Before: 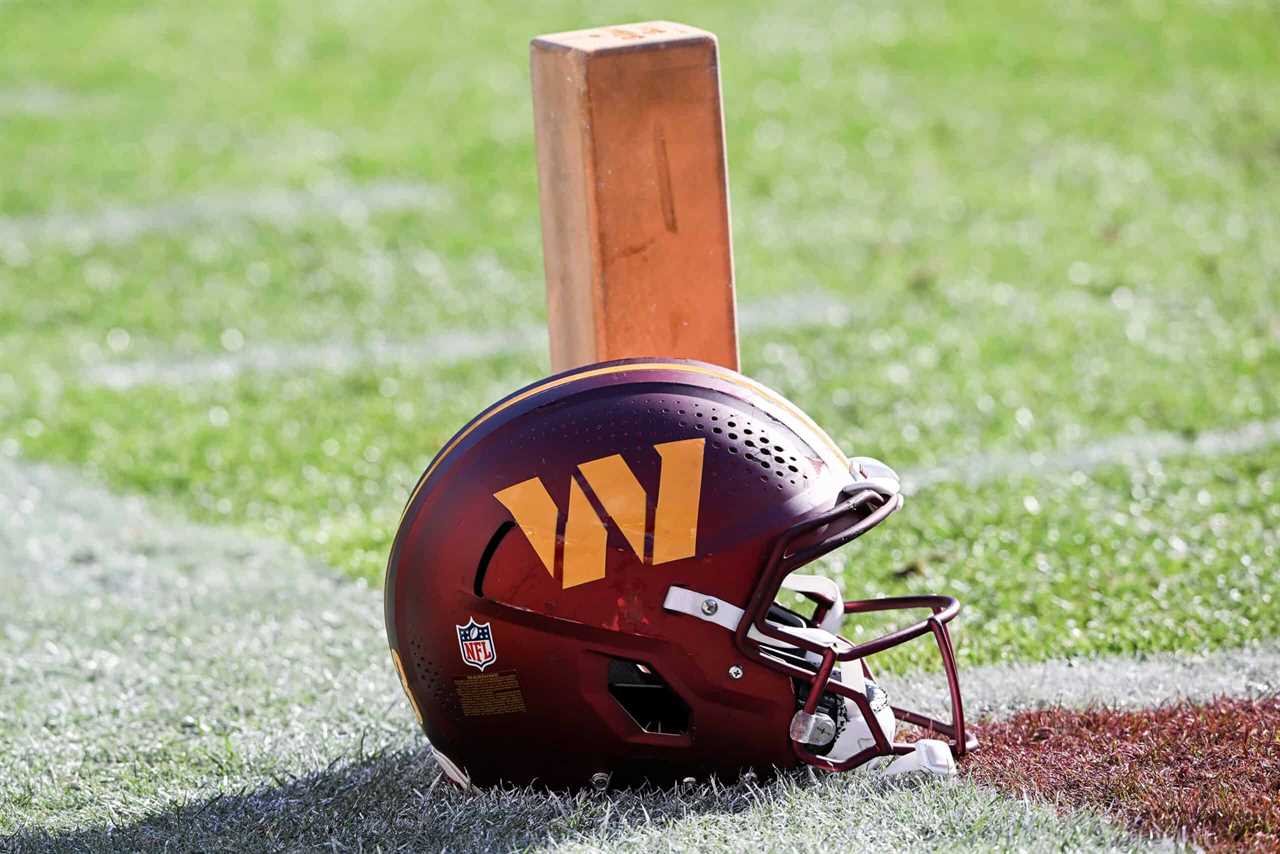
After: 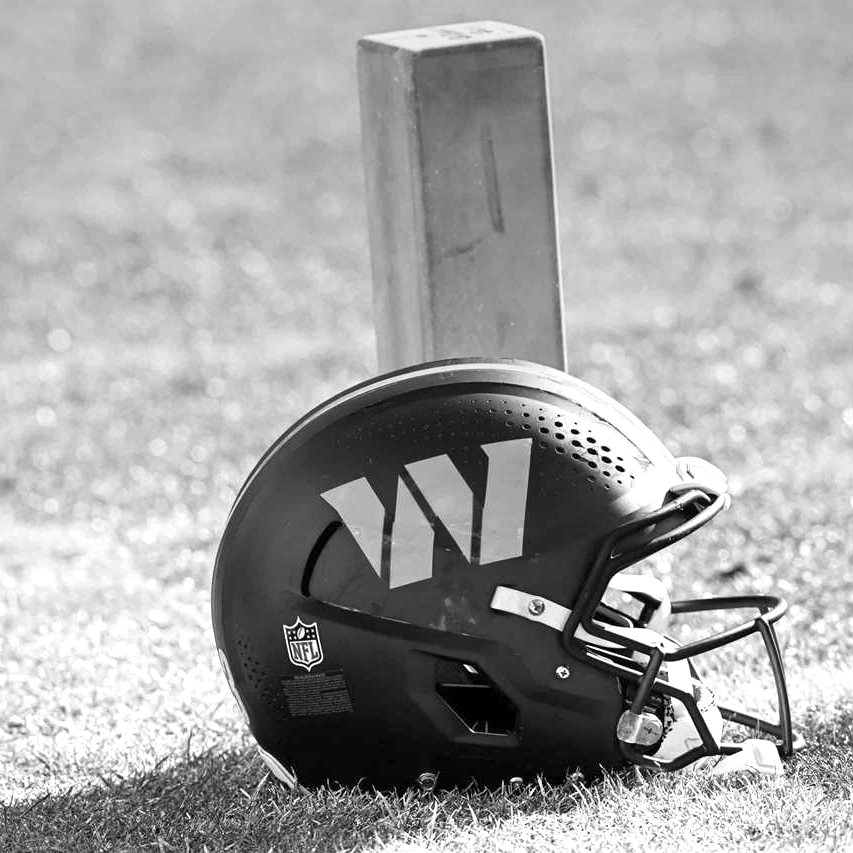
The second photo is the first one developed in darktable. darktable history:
white balance: red 0.974, blue 1.044
monochrome: a 2.21, b -1.33, size 2.2
crop and rotate: left 13.537%, right 19.796%
graduated density: hue 238.83°, saturation 50%
exposure: black level correction 0, exposure 0.7 EV, compensate exposure bias true, compensate highlight preservation false
